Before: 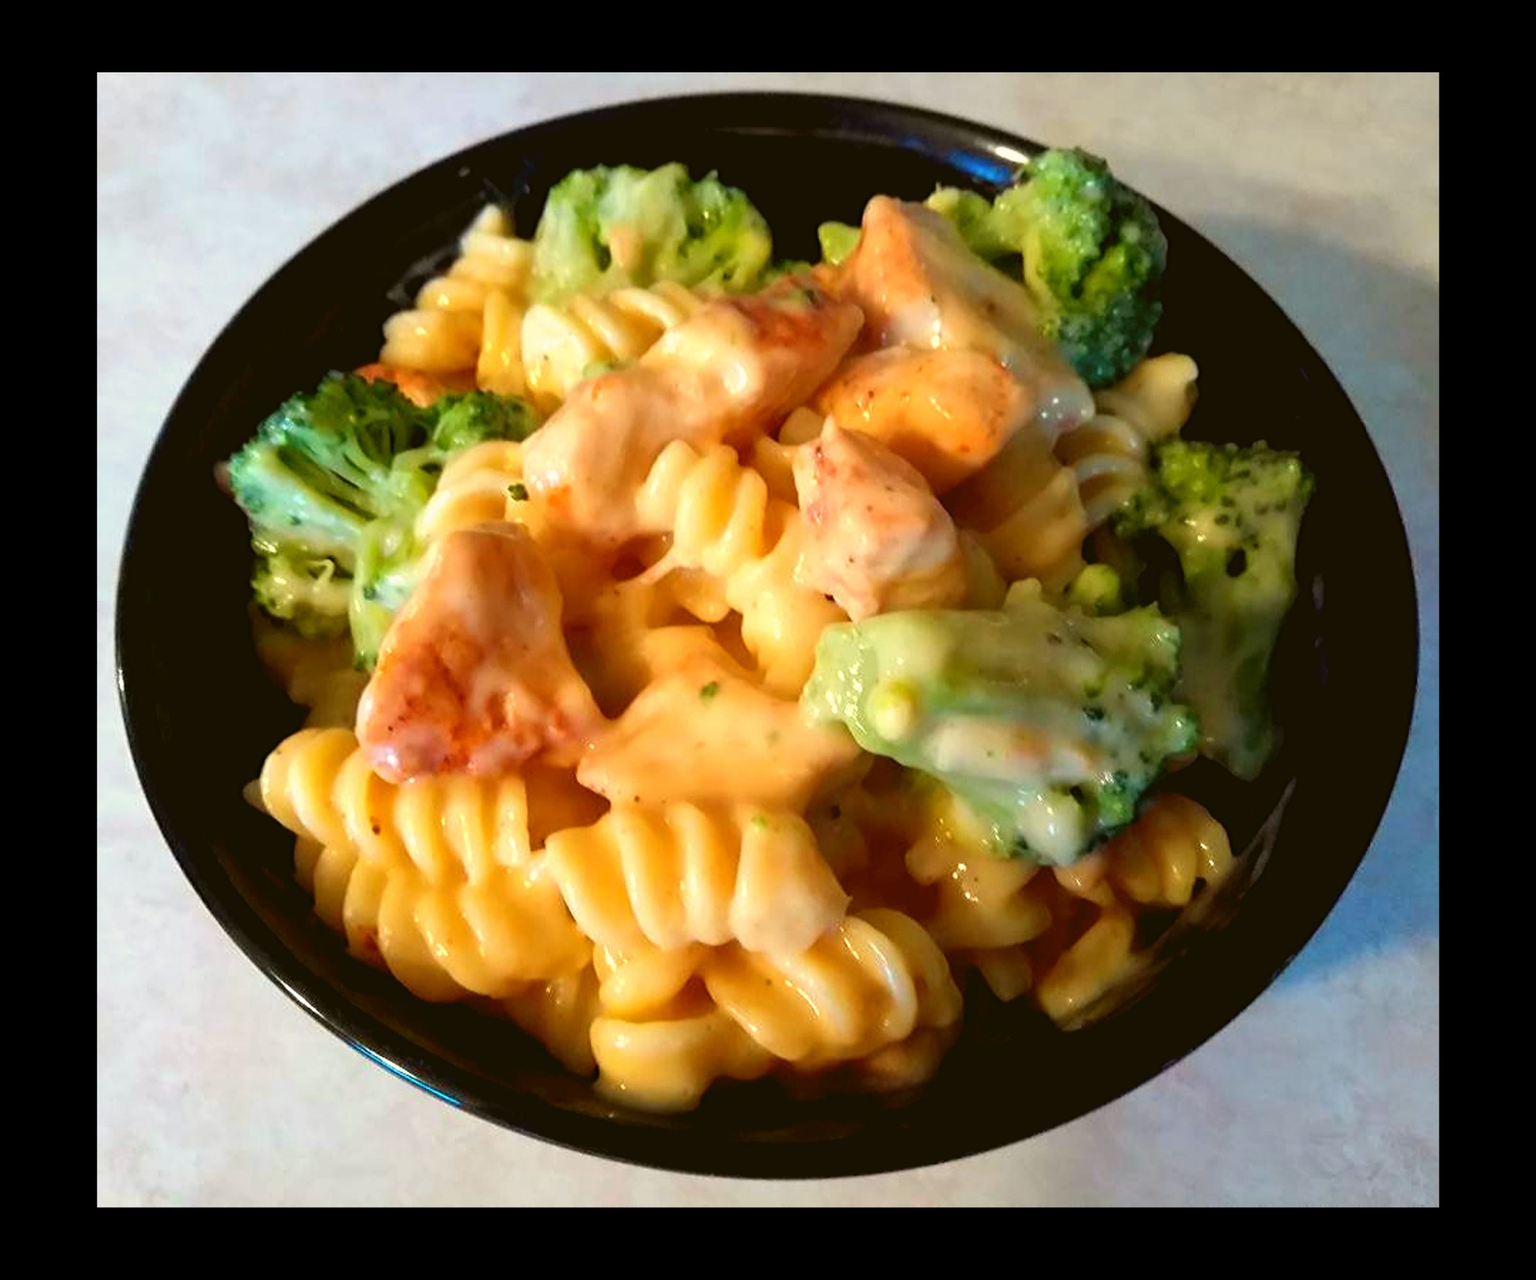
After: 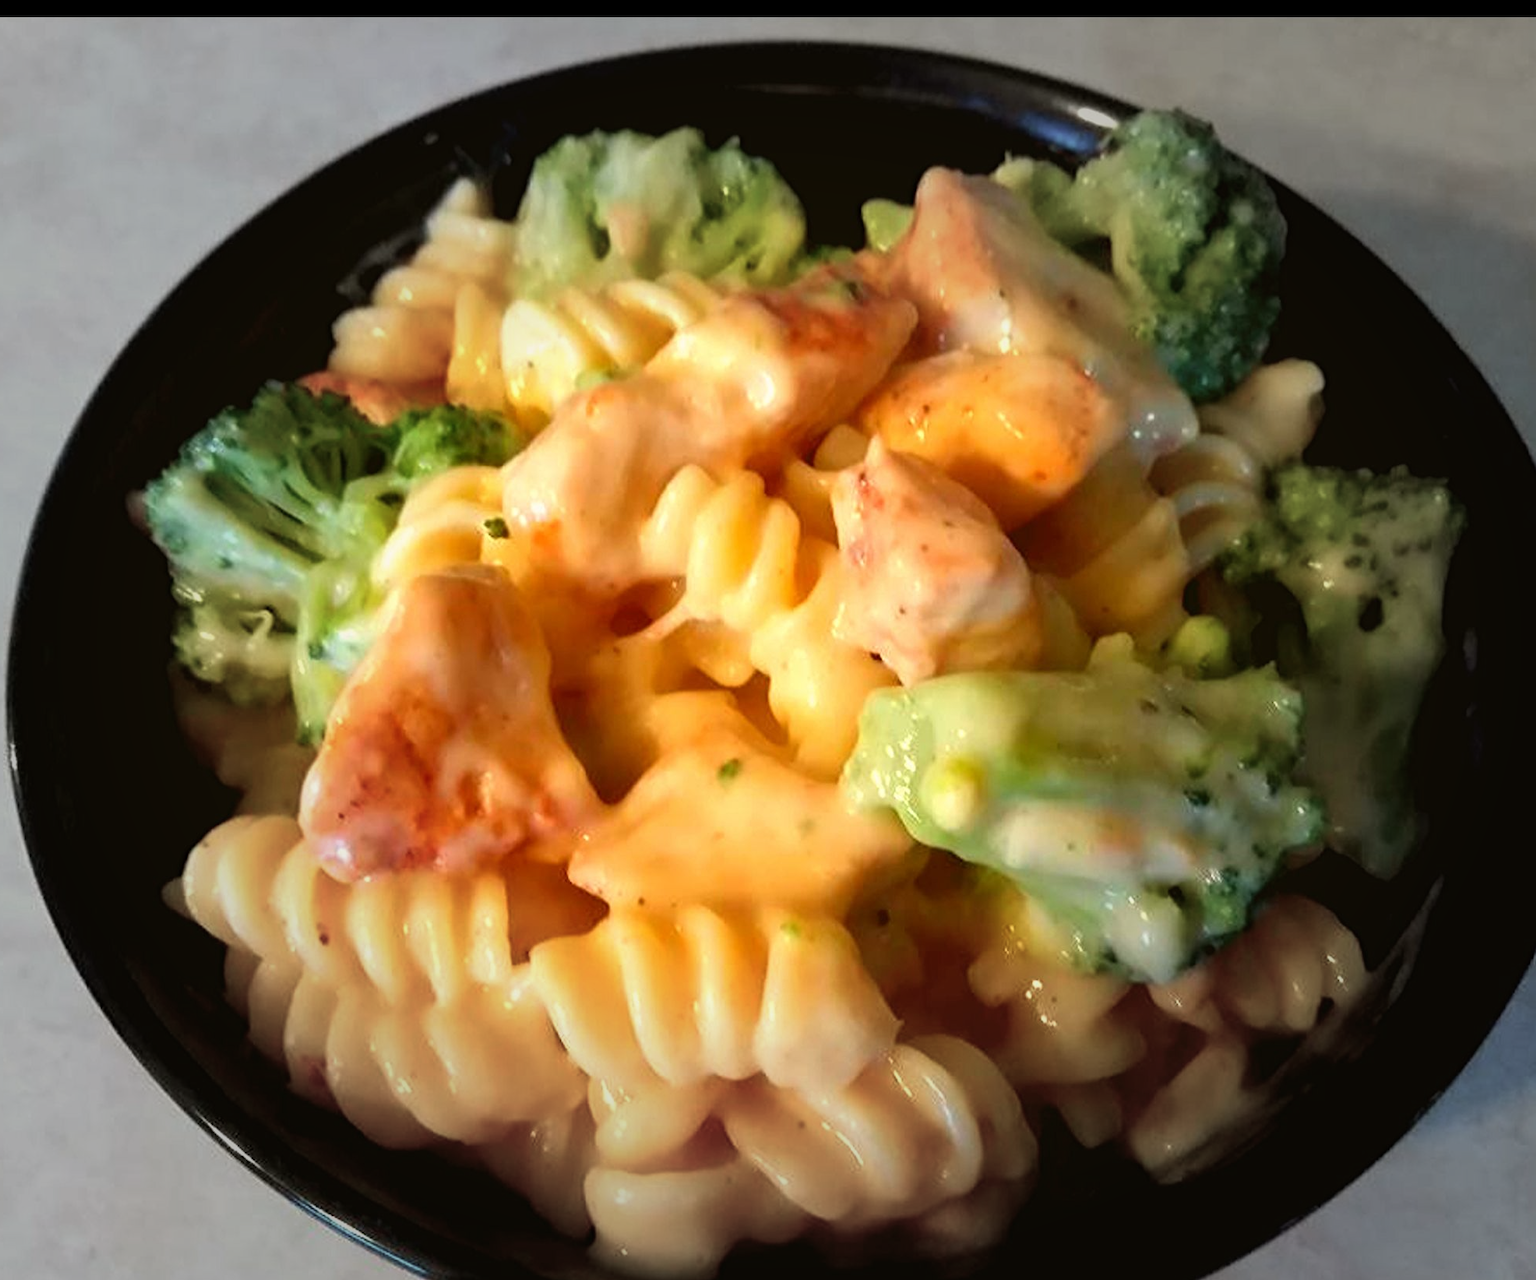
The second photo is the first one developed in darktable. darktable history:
crop and rotate: left 7.196%, top 4.574%, right 10.605%, bottom 13.178%
vignetting: fall-off start 48.41%, automatic ratio true, width/height ratio 1.29, unbound false
